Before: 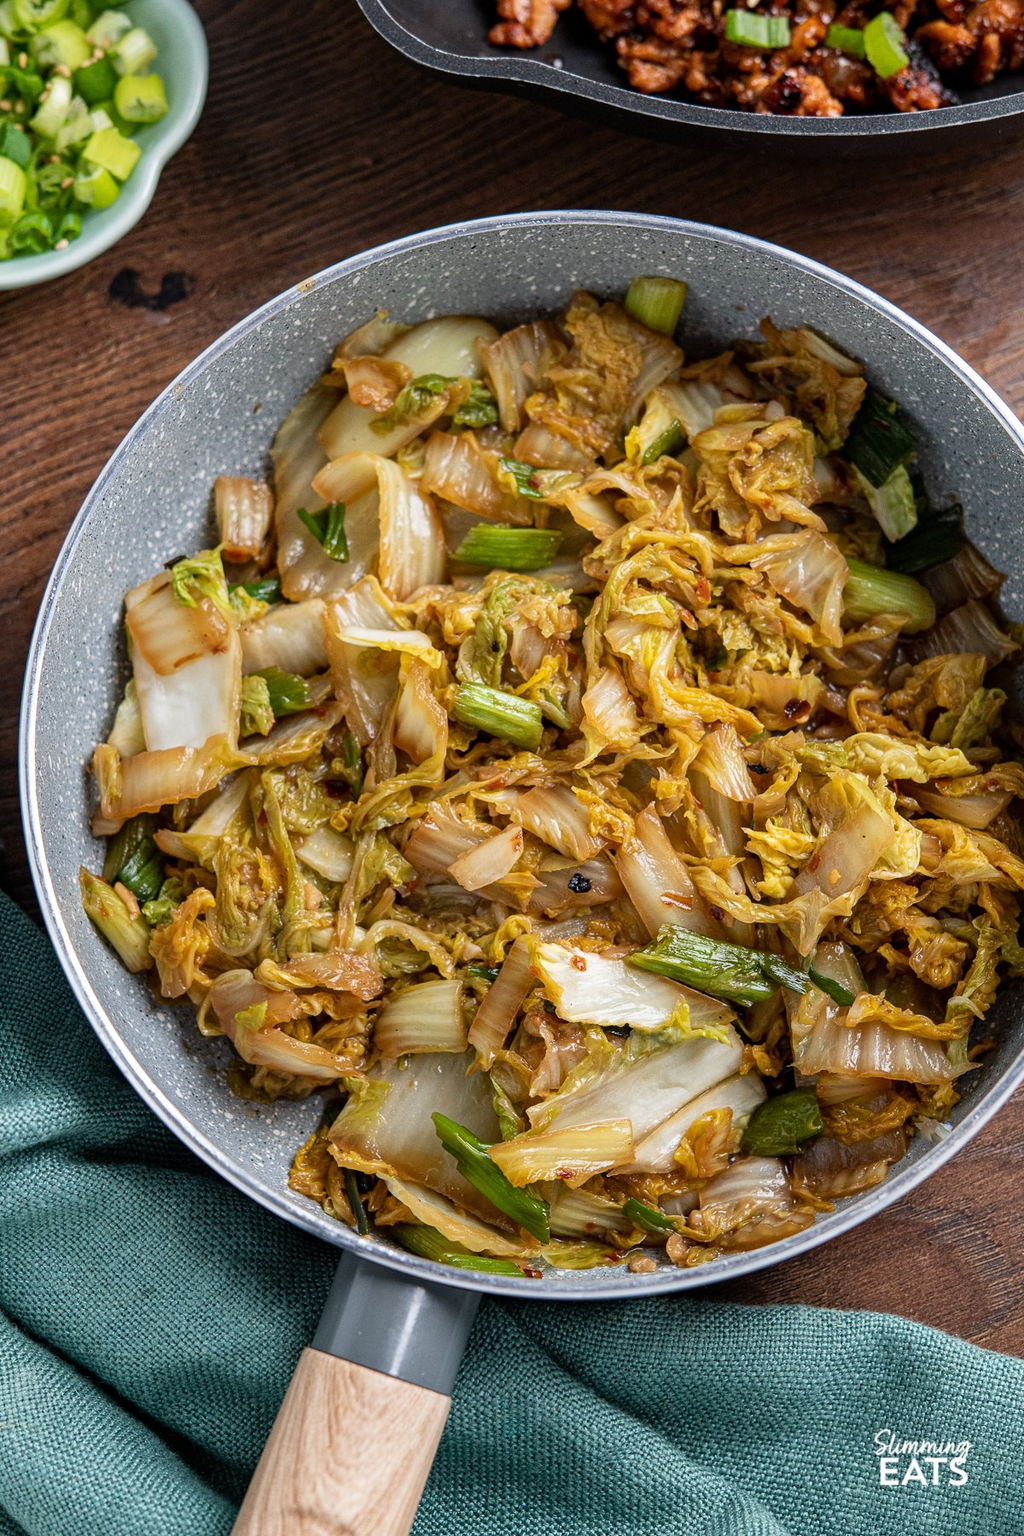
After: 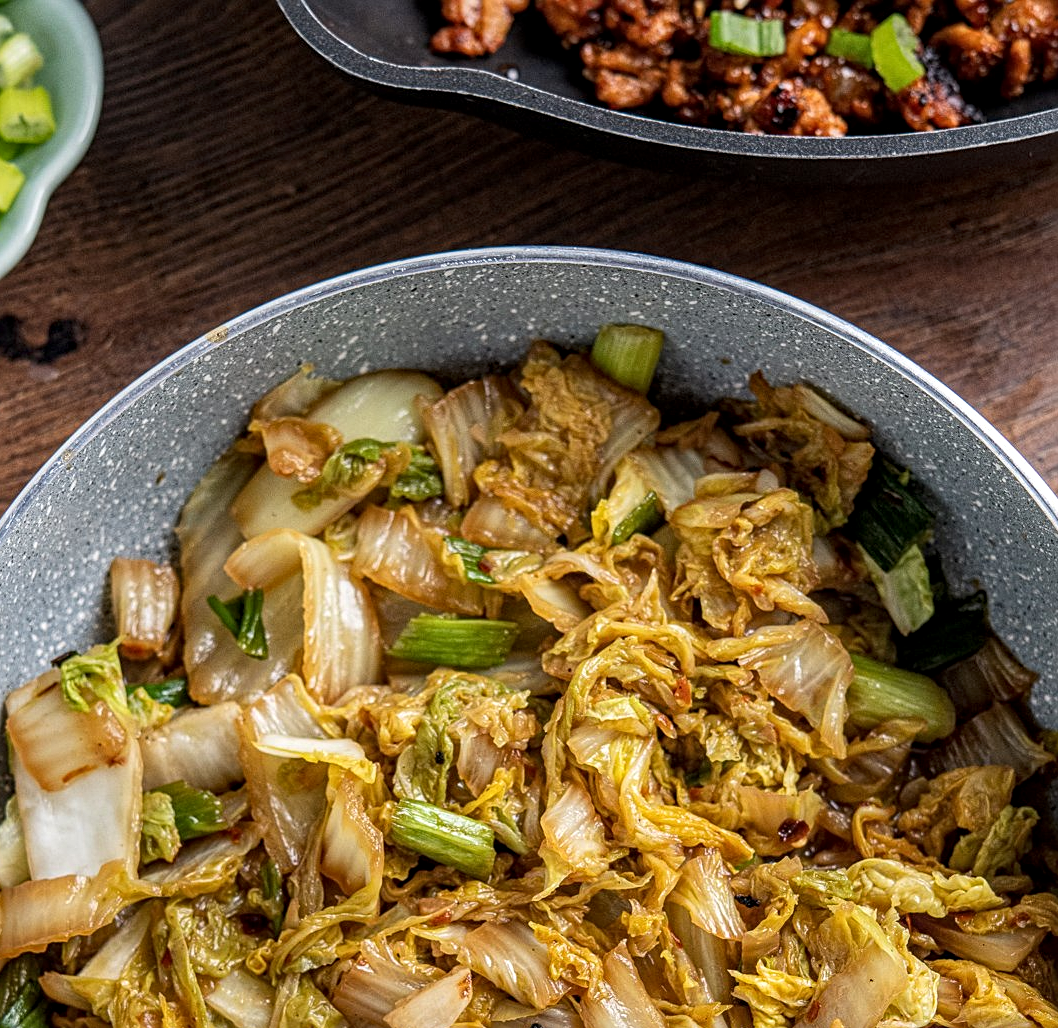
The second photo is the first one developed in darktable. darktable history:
sharpen: radius 2.157, amount 0.38, threshold 0.072
crop and rotate: left 11.781%, bottom 42.857%
local contrast: on, module defaults
